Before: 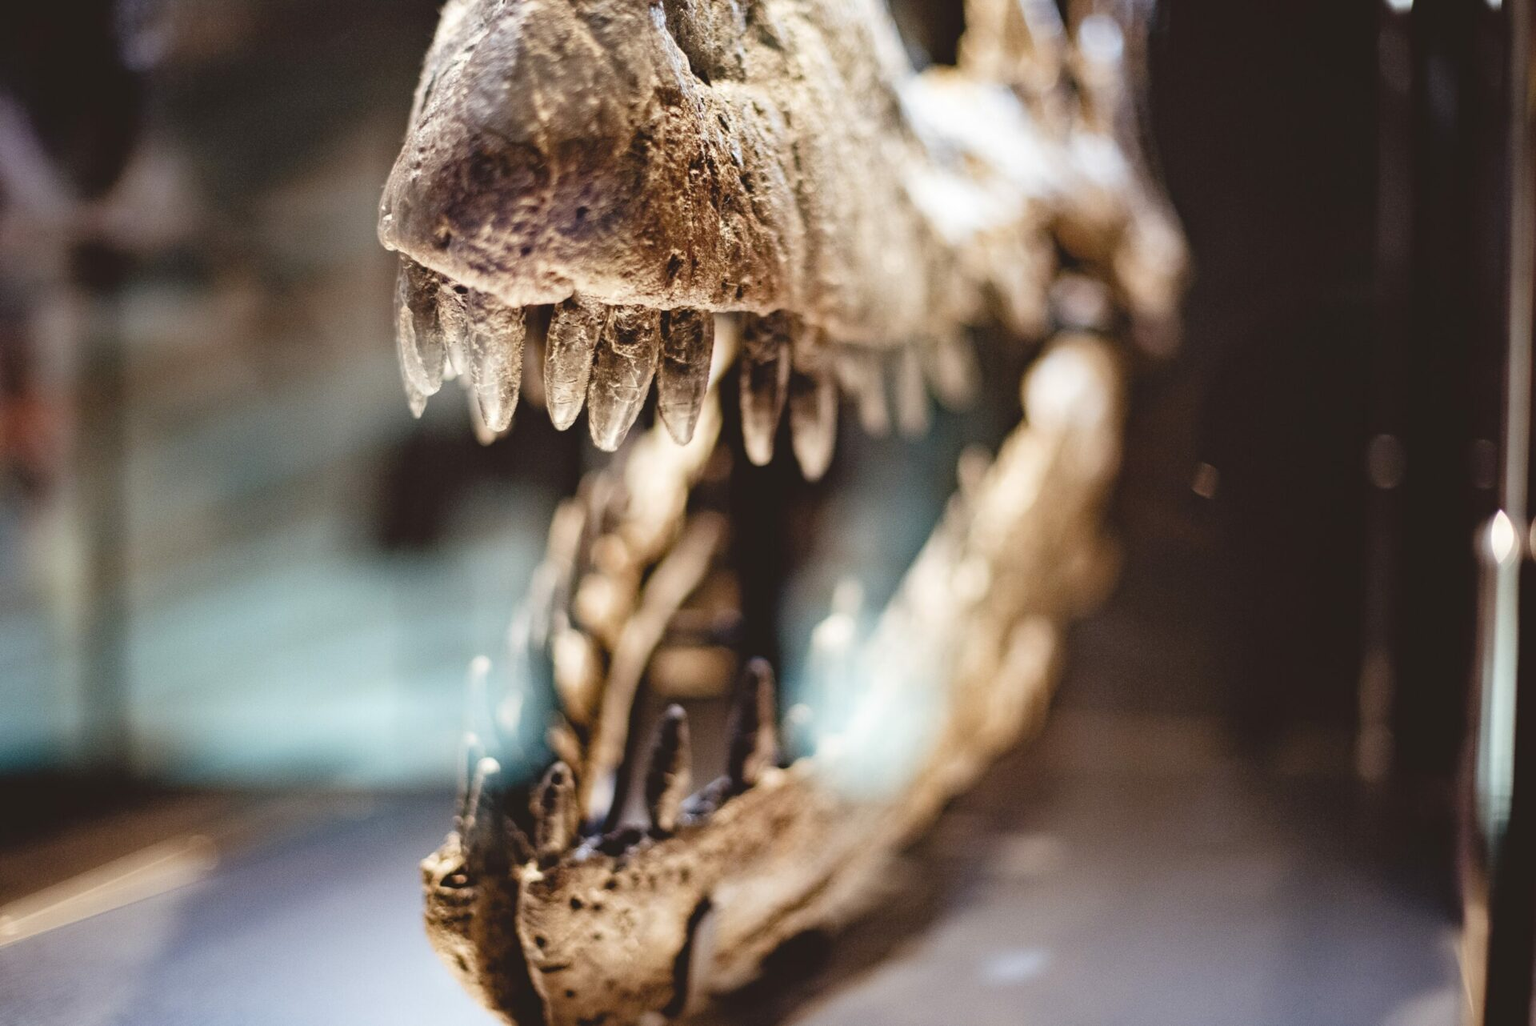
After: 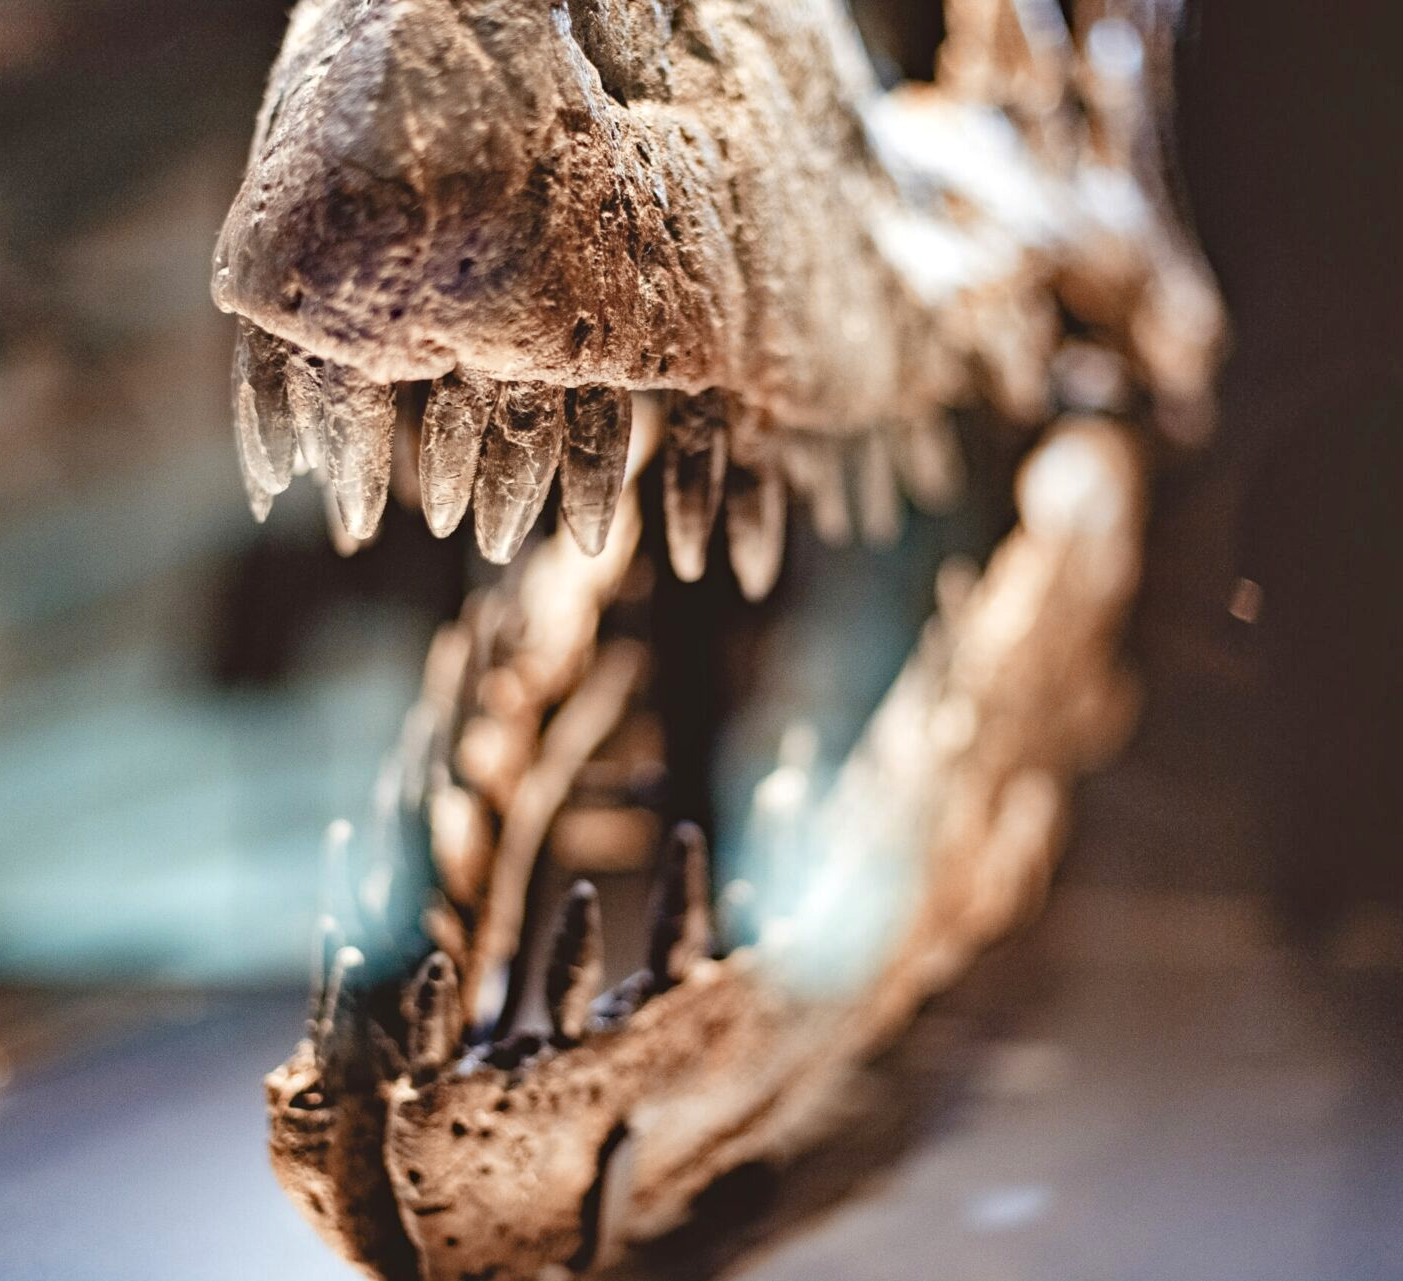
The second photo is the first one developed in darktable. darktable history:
haze removal: compatibility mode true, adaptive false
crop: left 13.628%, top 0%, right 13.293%
color zones: curves: ch2 [(0, 0.5) (0.084, 0.497) (0.323, 0.335) (0.4, 0.497) (1, 0.5)]
shadows and highlights: white point adjustment 0.959, soften with gaussian
